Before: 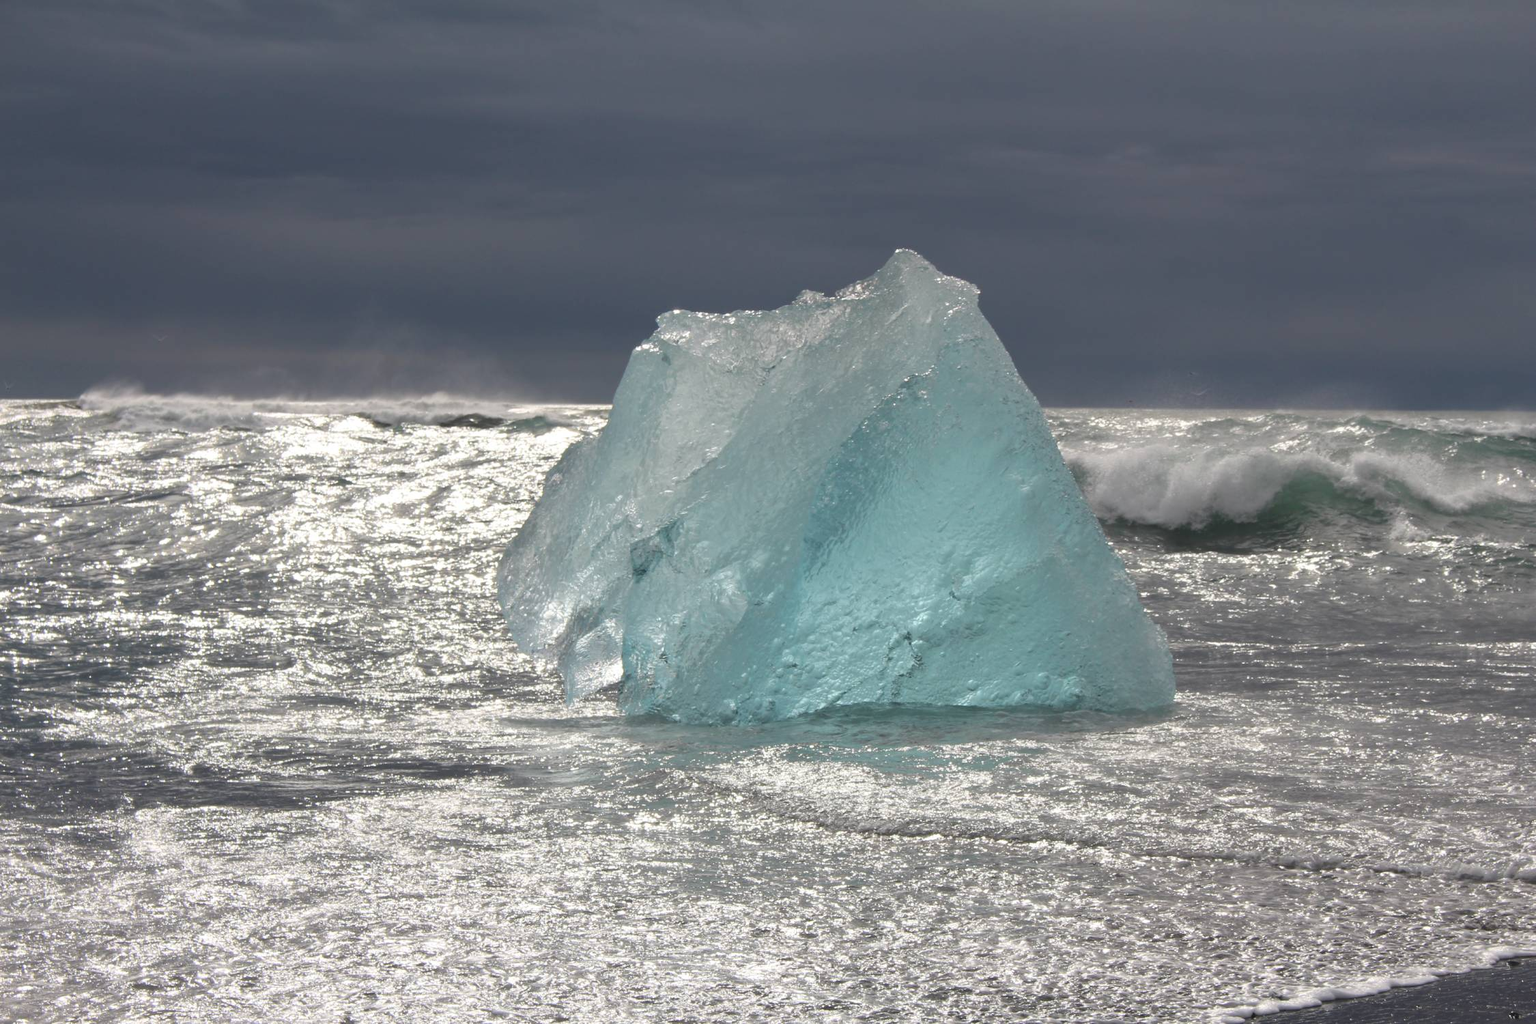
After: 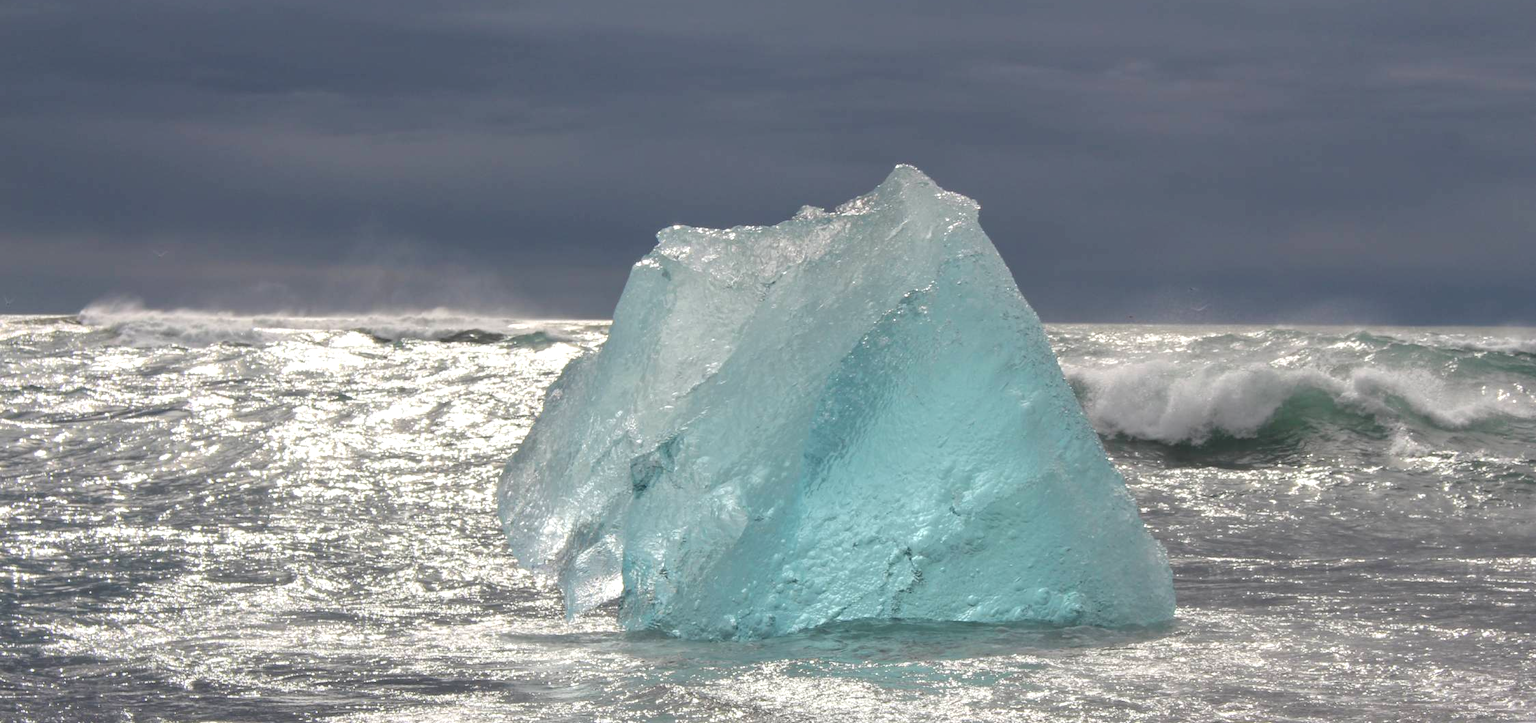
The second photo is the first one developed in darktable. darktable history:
contrast brightness saturation: brightness 0.09, saturation 0.19
crop and rotate: top 8.293%, bottom 20.996%
local contrast: on, module defaults
